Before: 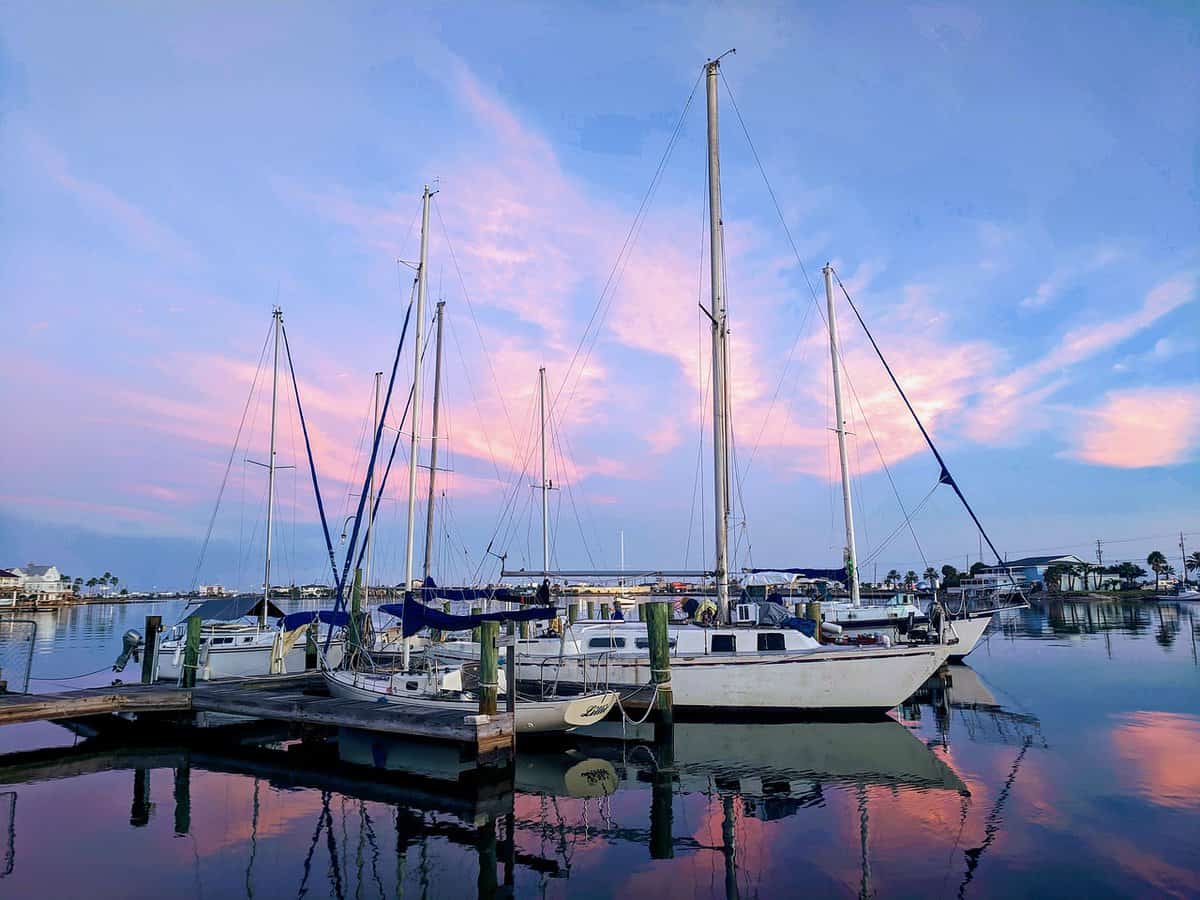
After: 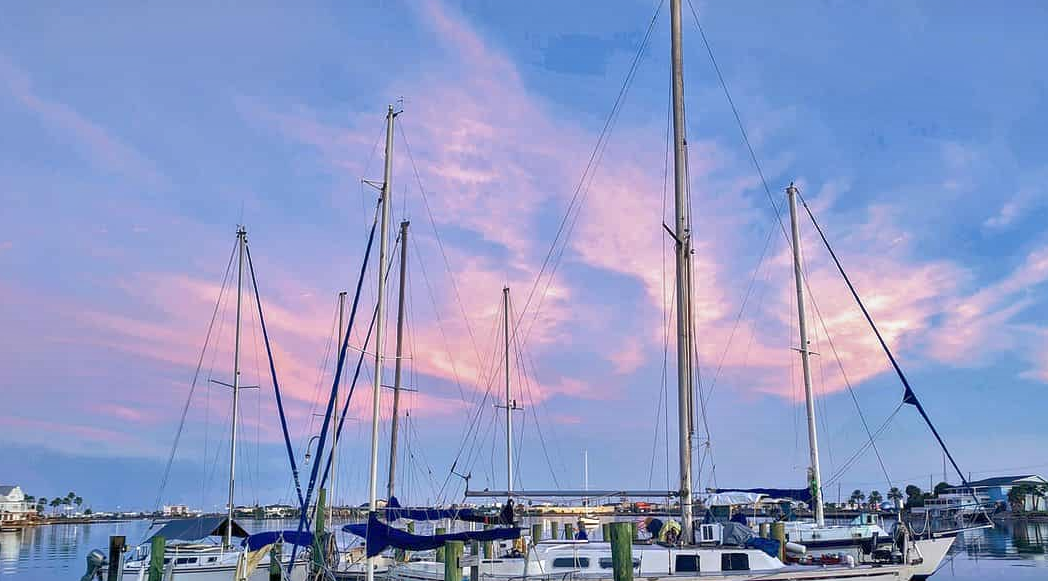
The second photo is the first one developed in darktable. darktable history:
shadows and highlights: shadows 75, highlights -60.85, soften with gaussian
tone equalizer: -8 EV 1 EV, -7 EV 1 EV, -6 EV 1 EV, -5 EV 1 EV, -4 EV 1 EV, -3 EV 0.75 EV, -2 EV 0.5 EV, -1 EV 0.25 EV
crop: left 3.015%, top 8.969%, right 9.647%, bottom 26.457%
